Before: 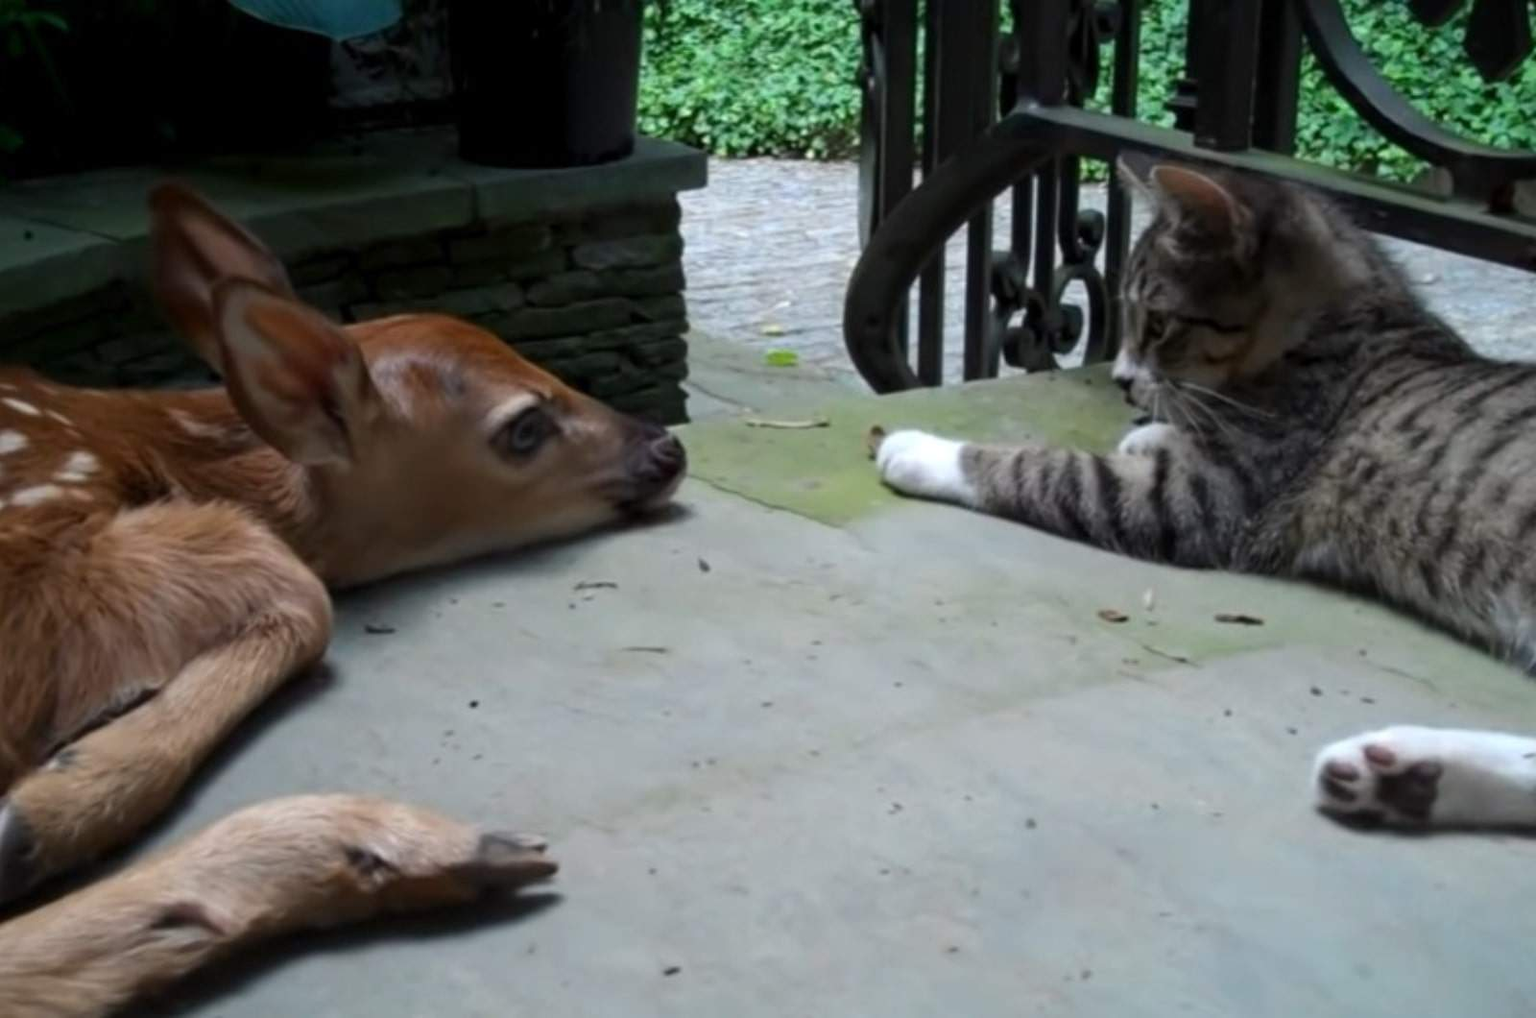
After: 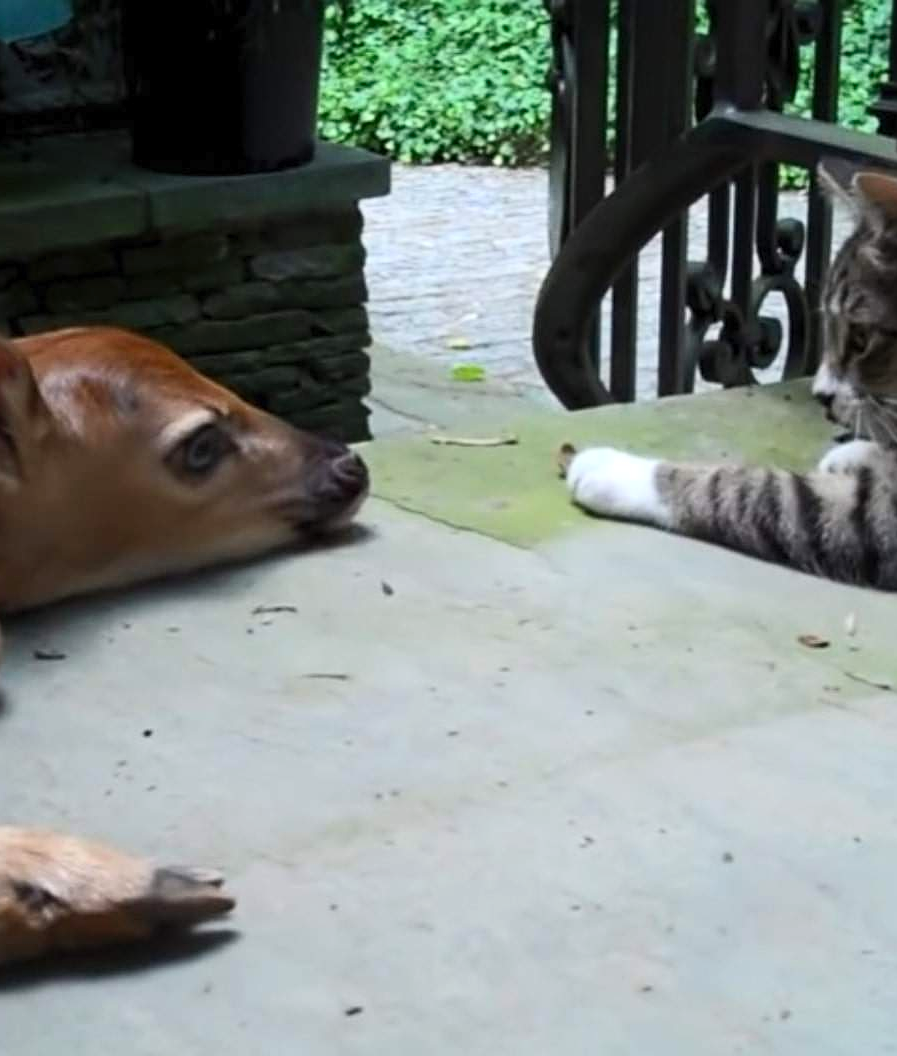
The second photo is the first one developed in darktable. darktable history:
contrast brightness saturation: contrast 0.2, brightness 0.15, saturation 0.14
crop: left 21.674%, right 22.086%
sharpen: on, module defaults
